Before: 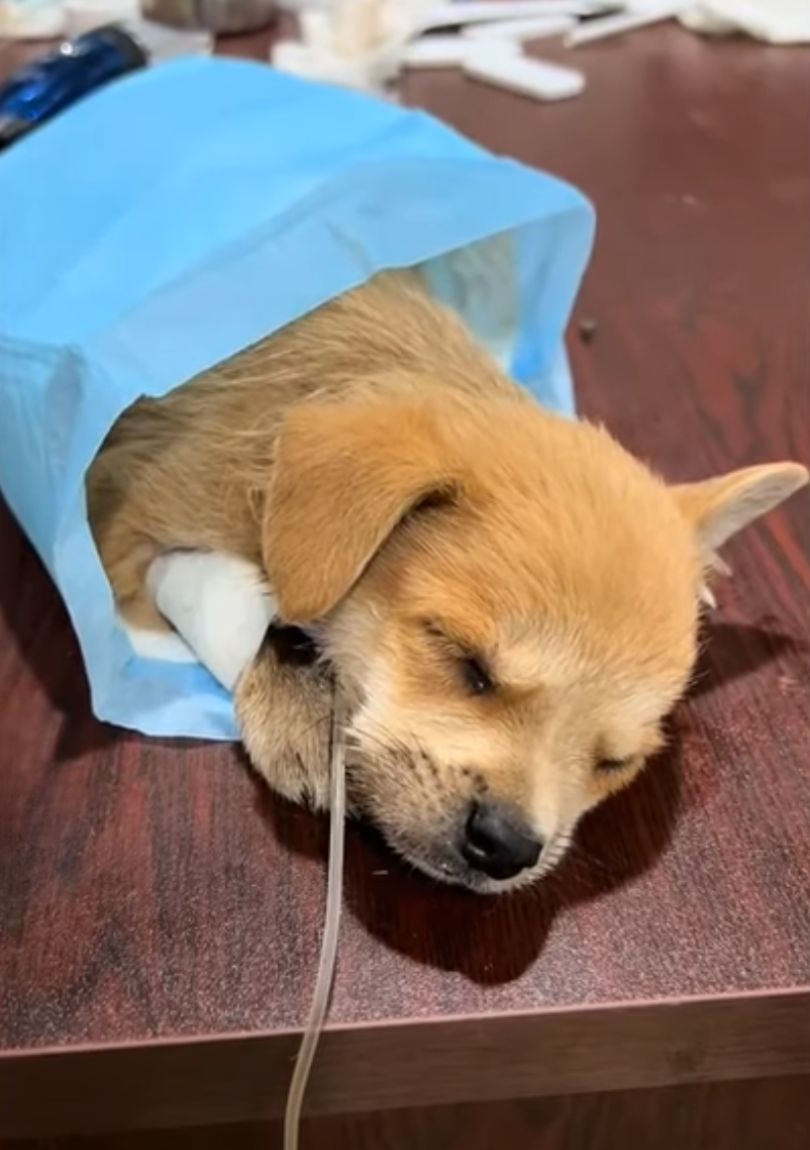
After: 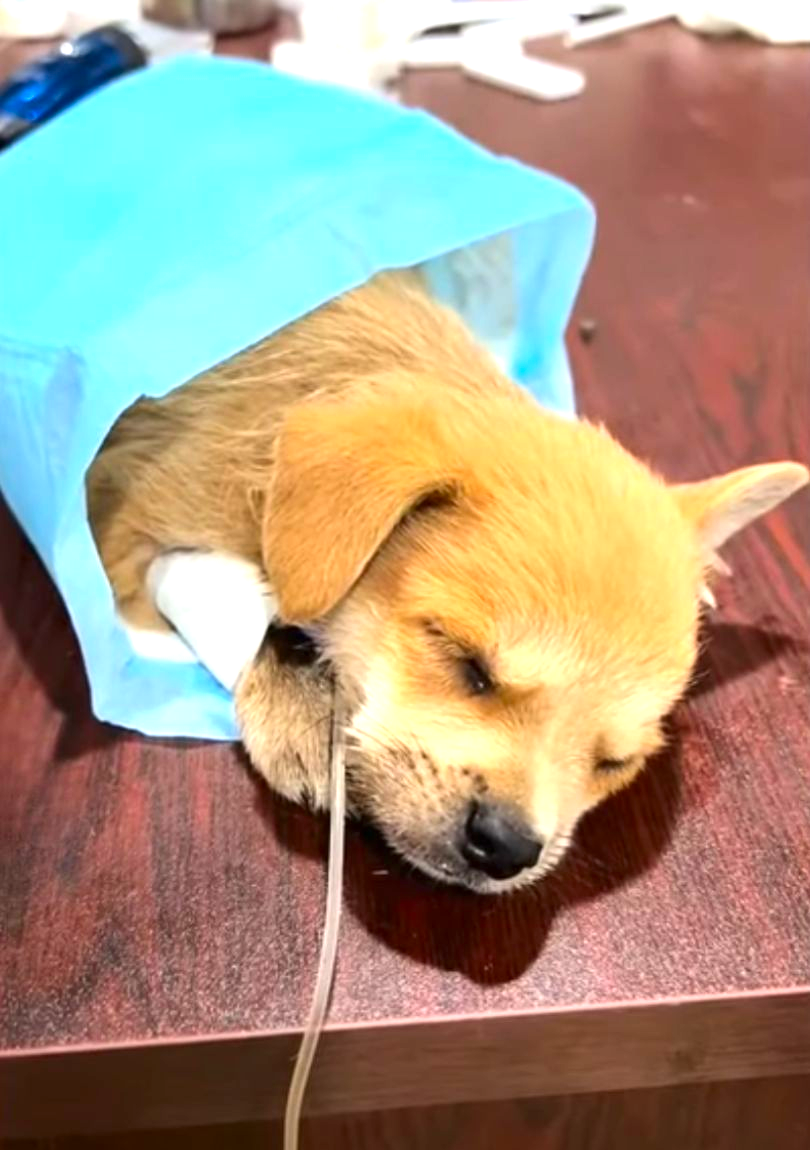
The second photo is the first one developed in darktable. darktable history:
rotate and perspective: automatic cropping off
contrast brightness saturation: contrast 0.08, saturation 0.2
exposure: black level correction 0, exposure 0.9 EV, compensate exposure bias true, compensate highlight preservation false
